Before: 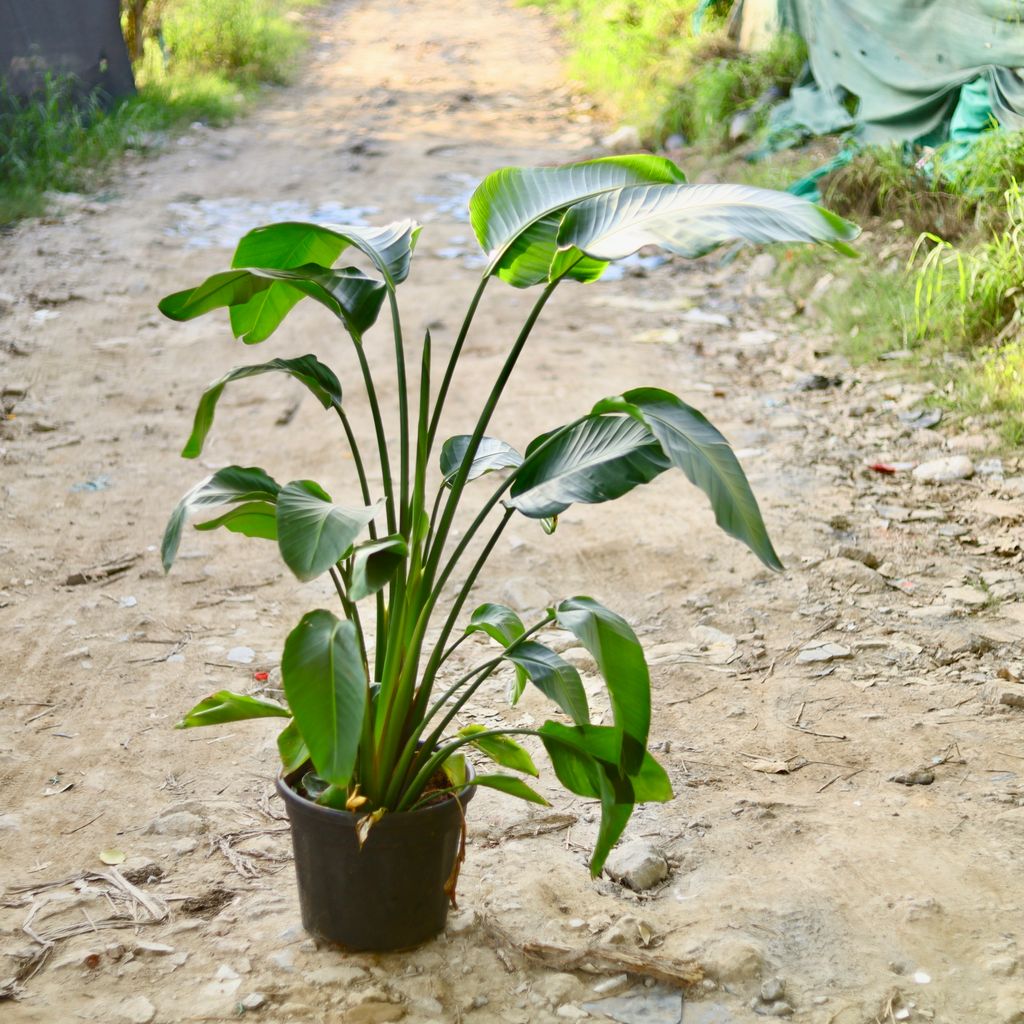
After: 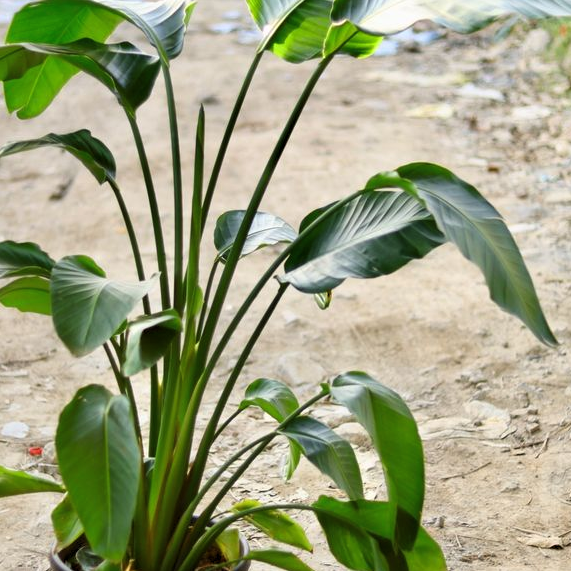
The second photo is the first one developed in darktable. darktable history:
crop and rotate: left 22.13%, top 22.054%, right 22.026%, bottom 22.102%
levels: mode automatic, black 0.023%, white 99.97%, levels [0.062, 0.494, 0.925]
